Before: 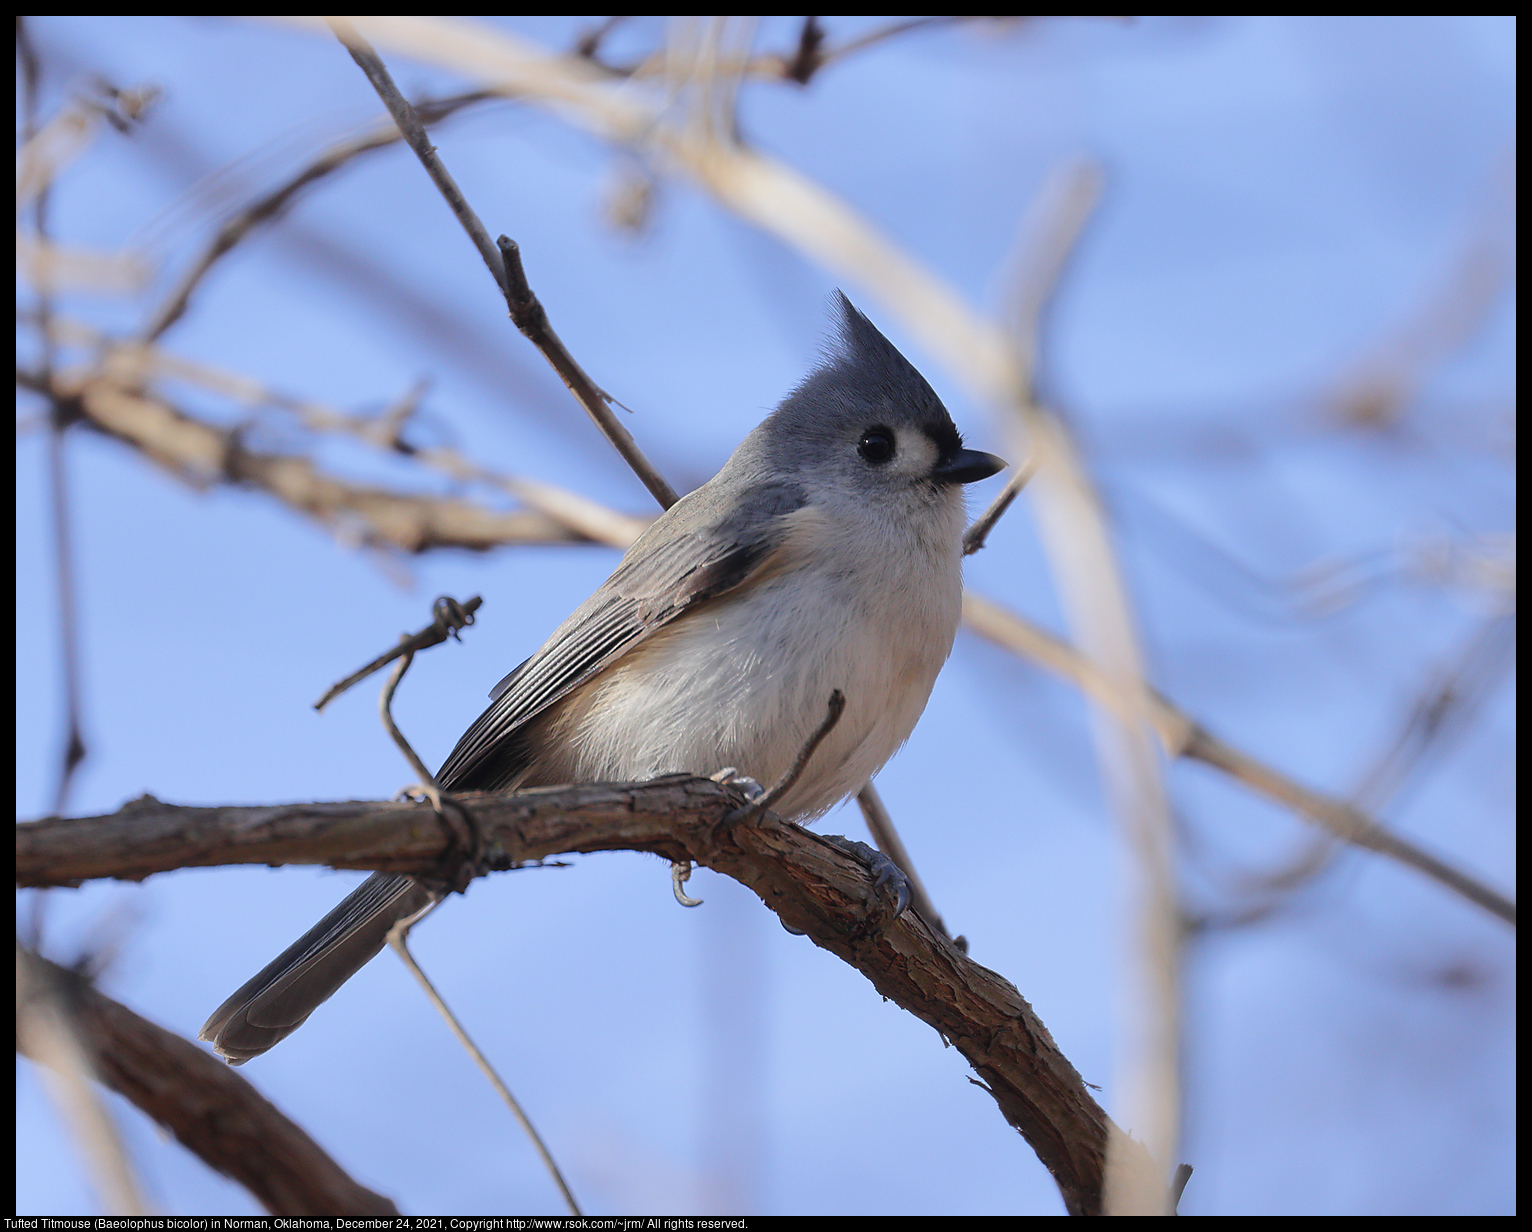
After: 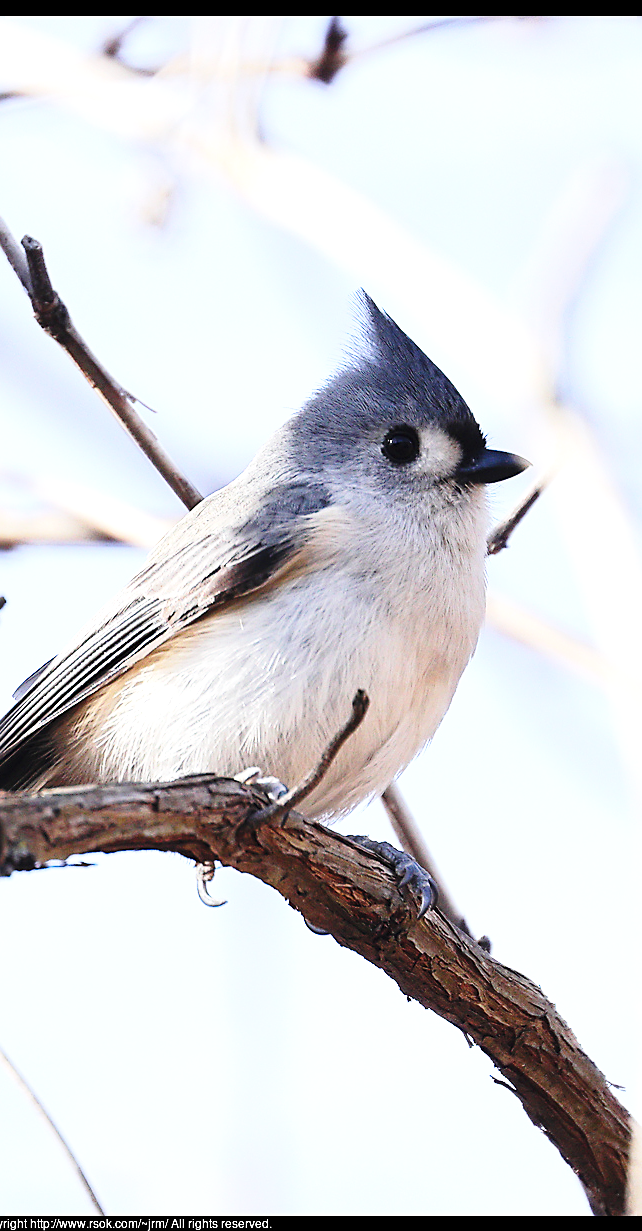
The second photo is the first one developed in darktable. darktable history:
exposure: exposure 0.641 EV, compensate highlight preservation false
crop: left 31.085%, right 27.006%
sharpen: on, module defaults
base curve: curves: ch0 [(0, 0) (0.028, 0.03) (0.121, 0.232) (0.46, 0.748) (0.859, 0.968) (1, 1)], preserve colors none
tone equalizer: -8 EV -0.413 EV, -7 EV -0.401 EV, -6 EV -0.307 EV, -5 EV -0.199 EV, -3 EV 0.202 EV, -2 EV 0.337 EV, -1 EV 0.4 EV, +0 EV 0.424 EV, edges refinement/feathering 500, mask exposure compensation -1.57 EV, preserve details no
